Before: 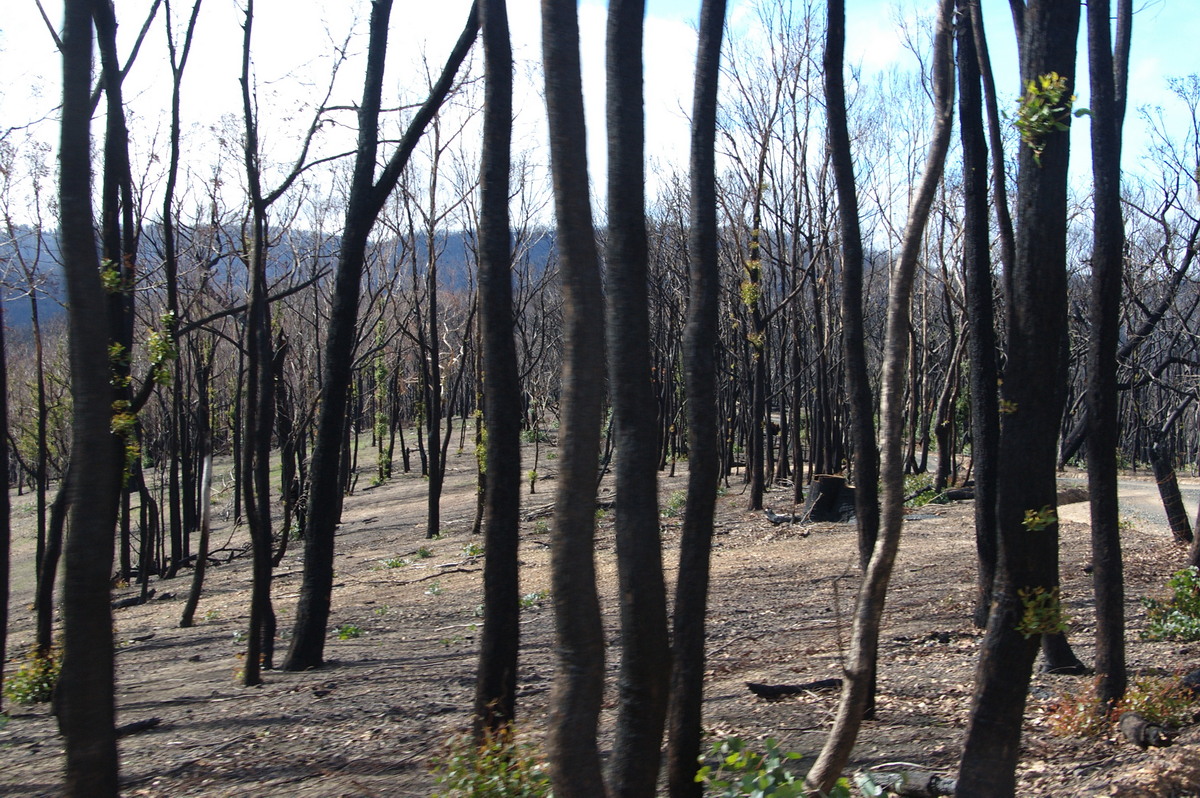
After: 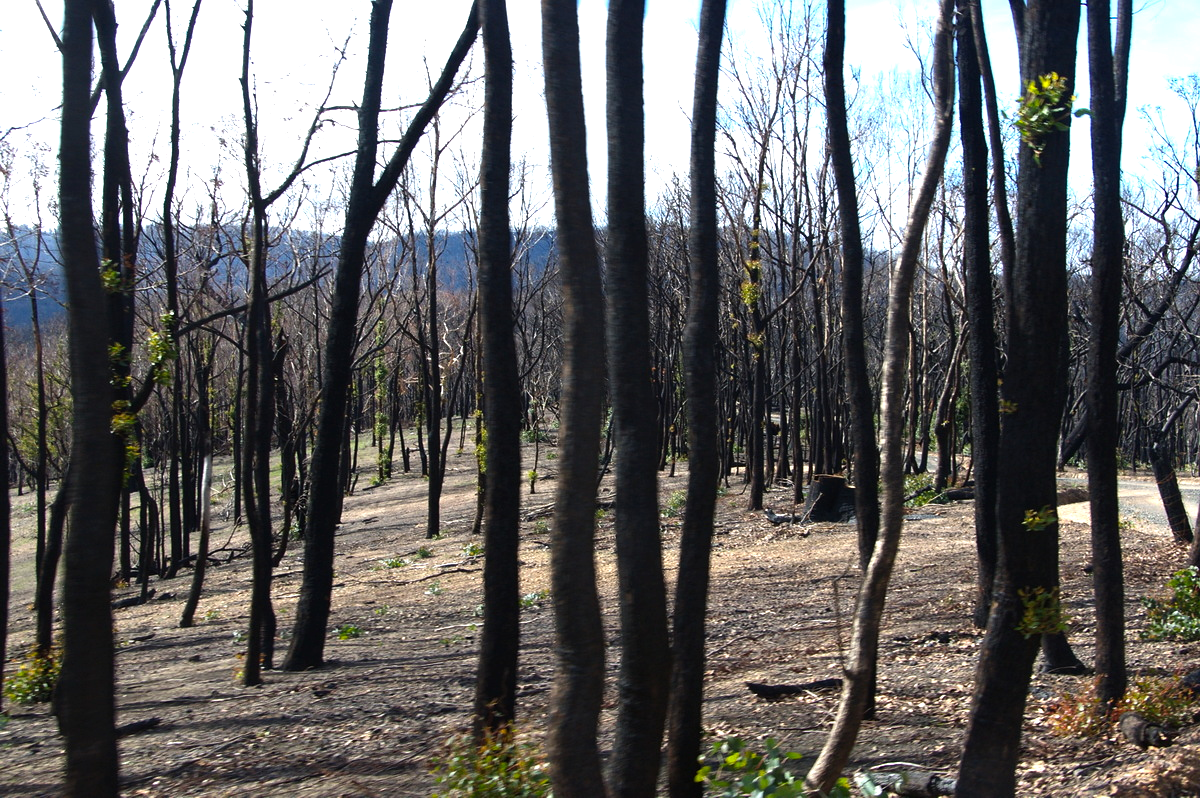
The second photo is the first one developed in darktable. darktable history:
color balance rgb: power › hue 60.47°, perceptual saturation grading › global saturation 24.944%, perceptual brilliance grading › global brilliance 15.612%, perceptual brilliance grading › shadows -34.689%
